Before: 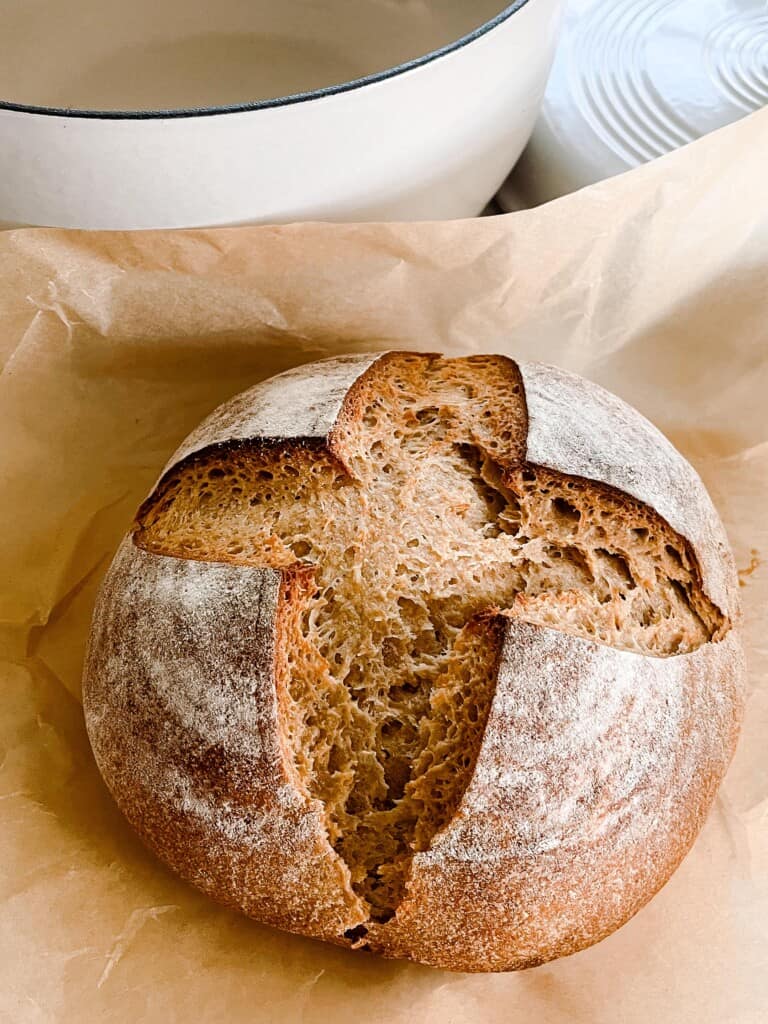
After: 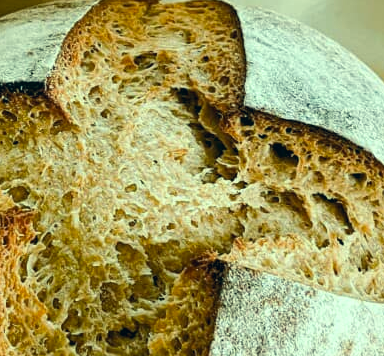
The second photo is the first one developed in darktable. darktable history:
local contrast: highlights 104%, shadows 100%, detail 119%, midtone range 0.2
crop: left 36.743%, top 34.734%, right 13.135%, bottom 30.404%
contrast brightness saturation: contrast 0.041, saturation 0.157
tone equalizer: on, module defaults
color correction: highlights a* -19.31, highlights b* 9.8, shadows a* -20.33, shadows b* -11.31
